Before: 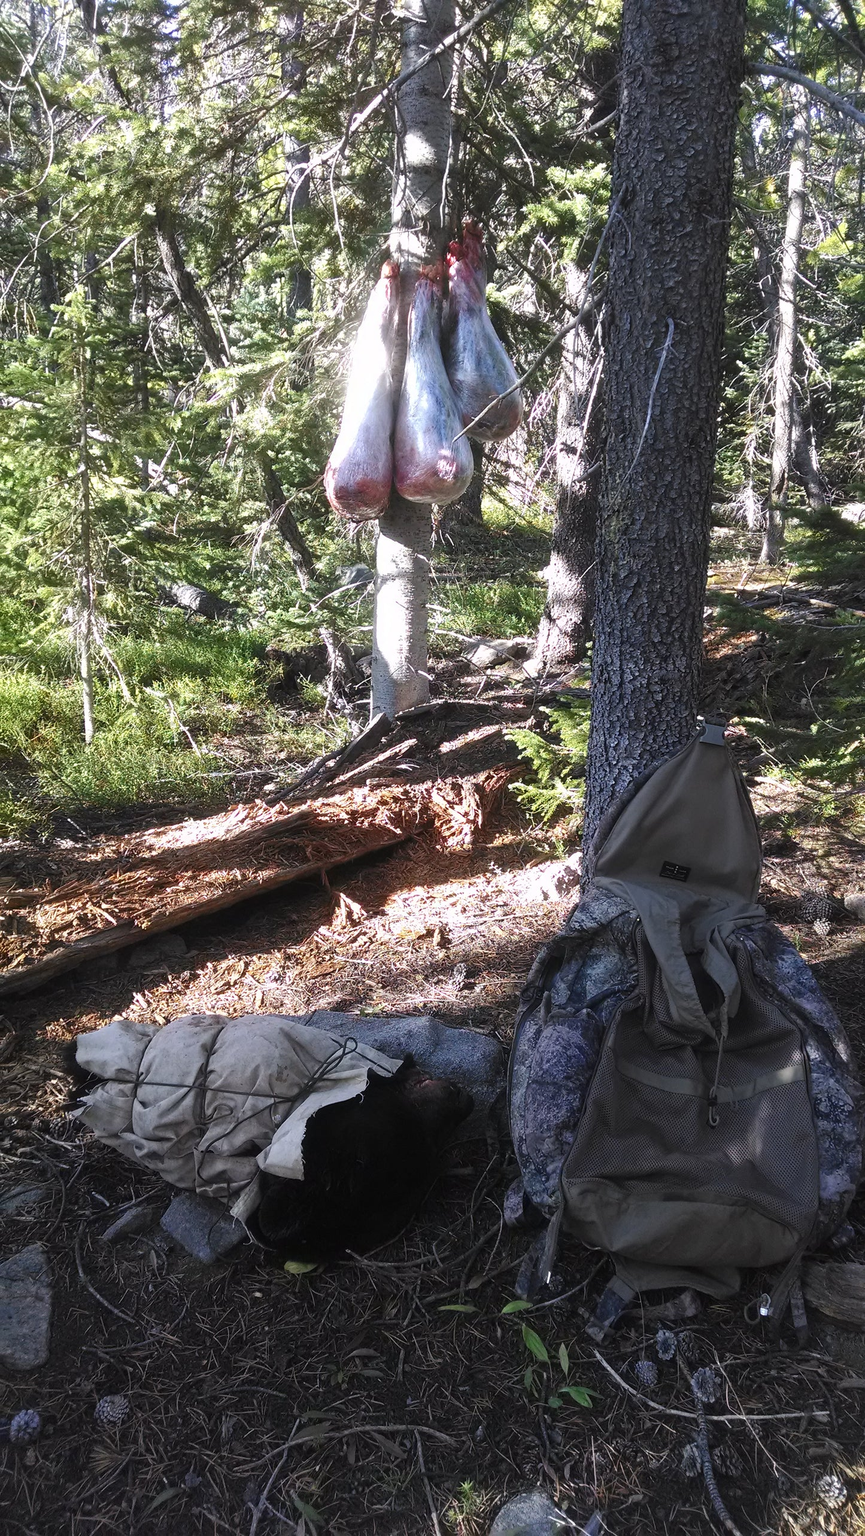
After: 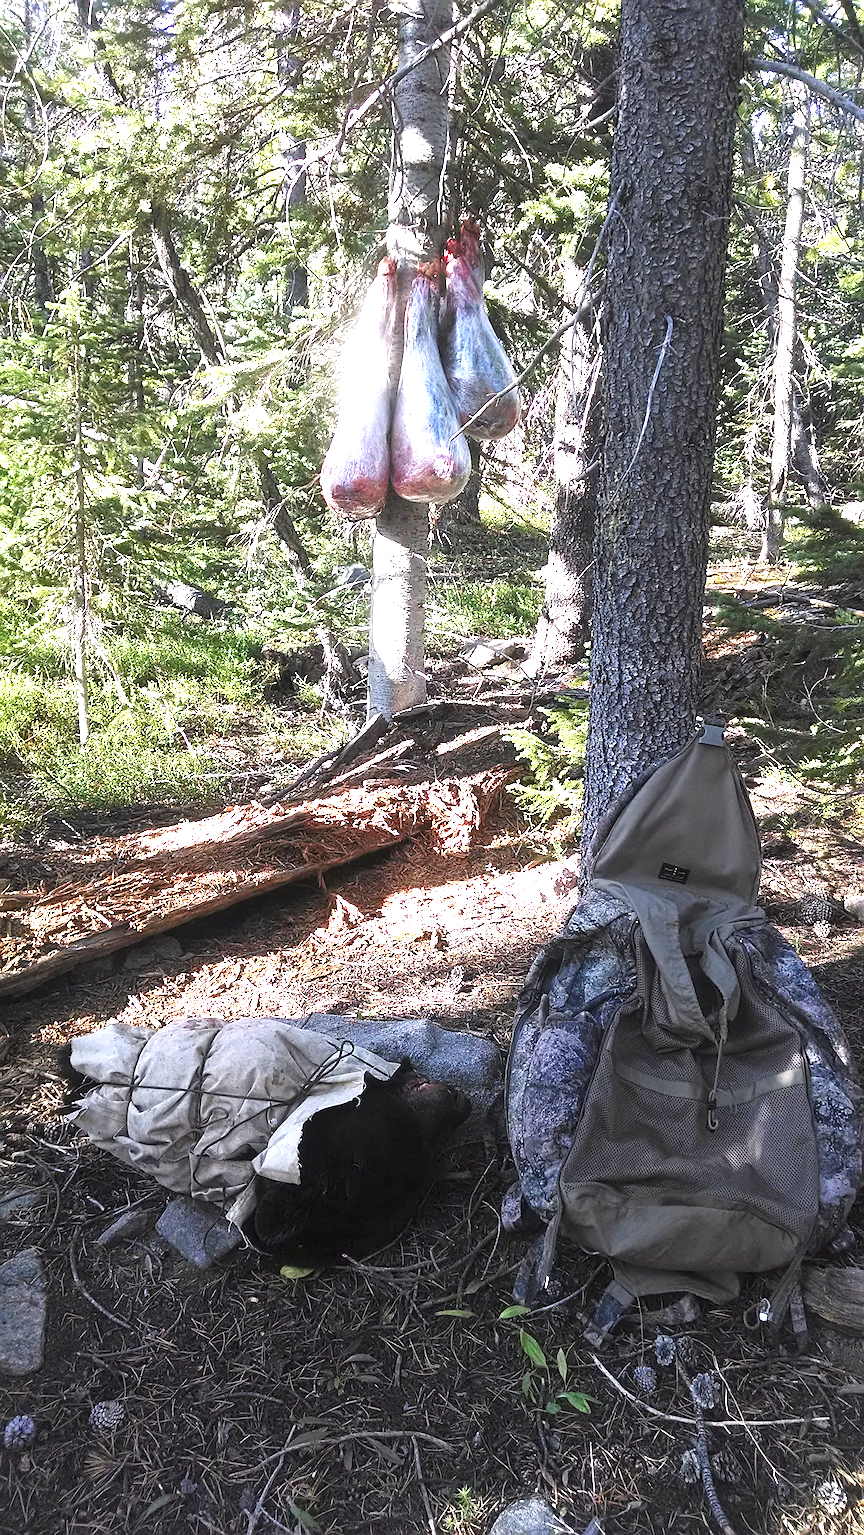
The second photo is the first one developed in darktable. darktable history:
local contrast: highlights 100%, shadows 100%, detail 119%, midtone range 0.2
crop and rotate: left 0.719%, top 0.349%, bottom 0.387%
exposure: black level correction 0, exposure 1.099 EV, compensate exposure bias true, compensate highlight preservation false
sharpen: on, module defaults
